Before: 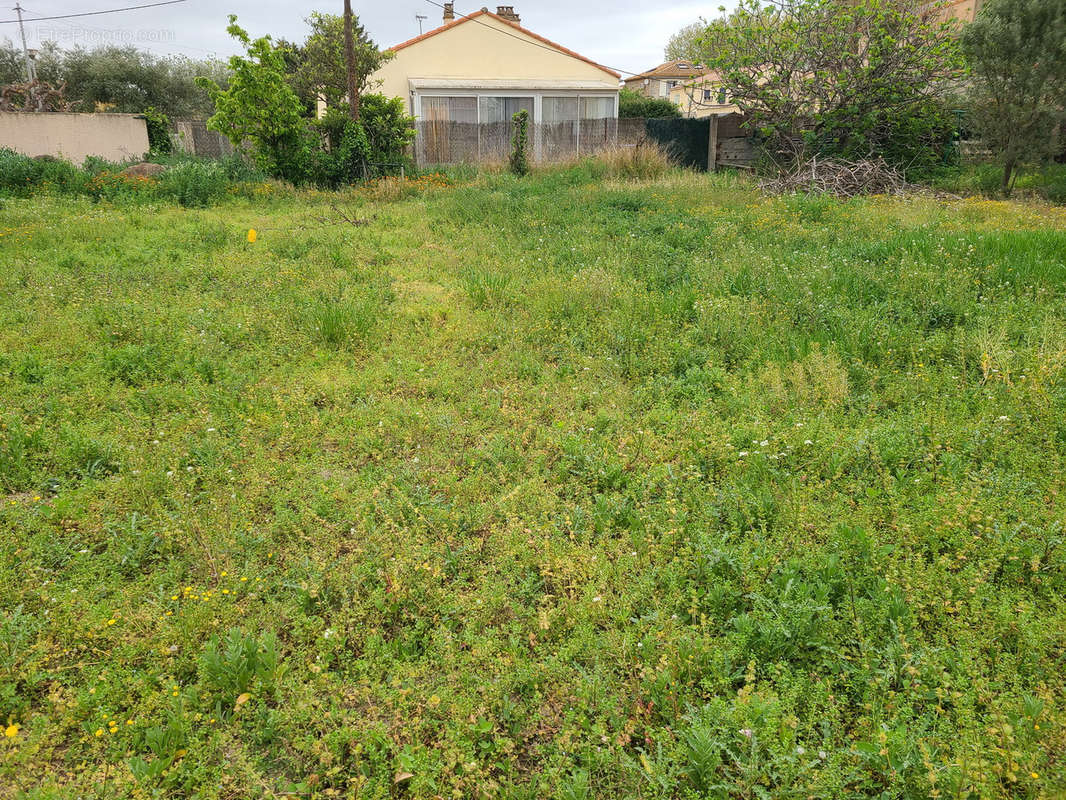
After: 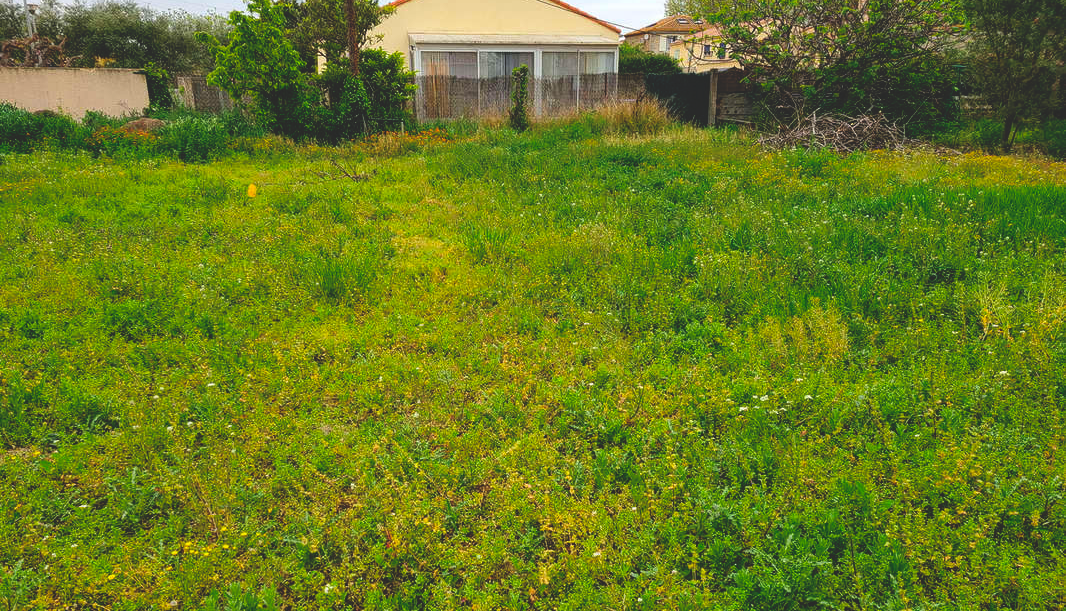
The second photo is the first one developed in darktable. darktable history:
base curve: curves: ch0 [(0, 0.02) (0.083, 0.036) (1, 1)], preserve colors none
color balance rgb: shadows lift › luminance -9.616%, perceptual saturation grading › global saturation 19.364%, perceptual brilliance grading › global brilliance 12.394%, contrast -19.556%
crop: top 5.669%, bottom 17.849%
